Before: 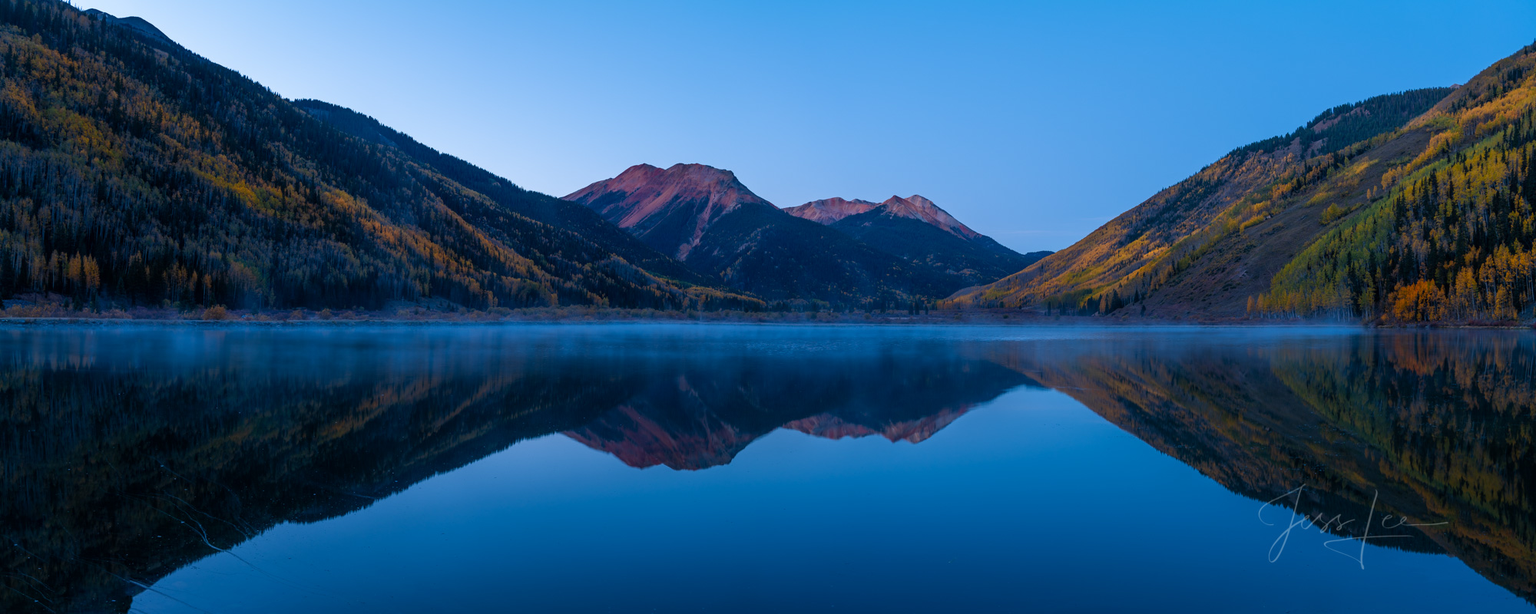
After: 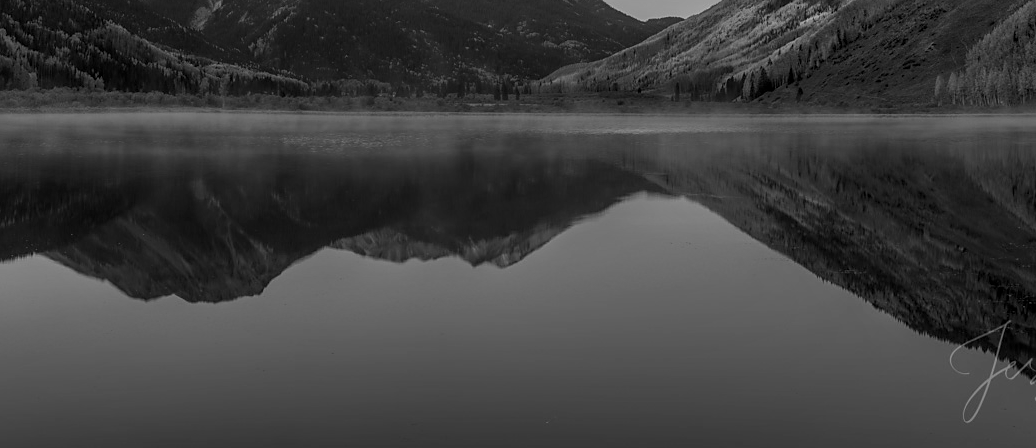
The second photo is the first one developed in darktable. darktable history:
exposure: compensate exposure bias true, compensate highlight preservation false
sharpen: radius 1.559, amount 0.373, threshold 1.271
crop: left 34.479%, top 38.822%, right 13.718%, bottom 5.172%
local contrast: on, module defaults
monochrome: a 16.06, b 15.48, size 1
